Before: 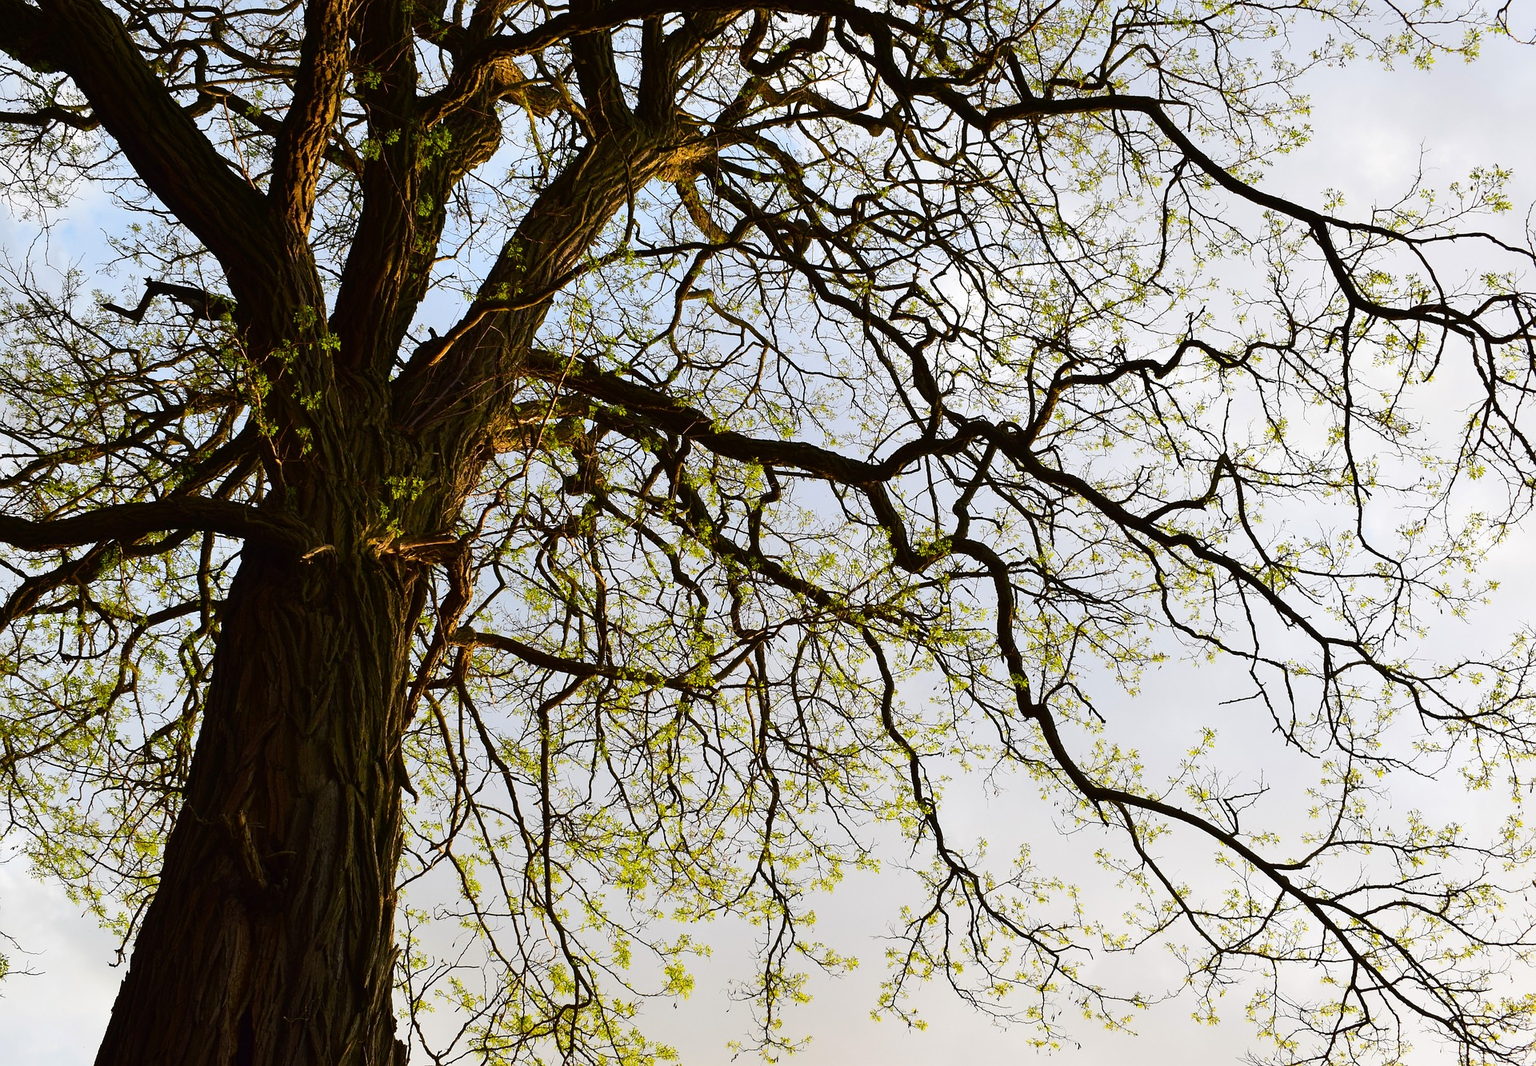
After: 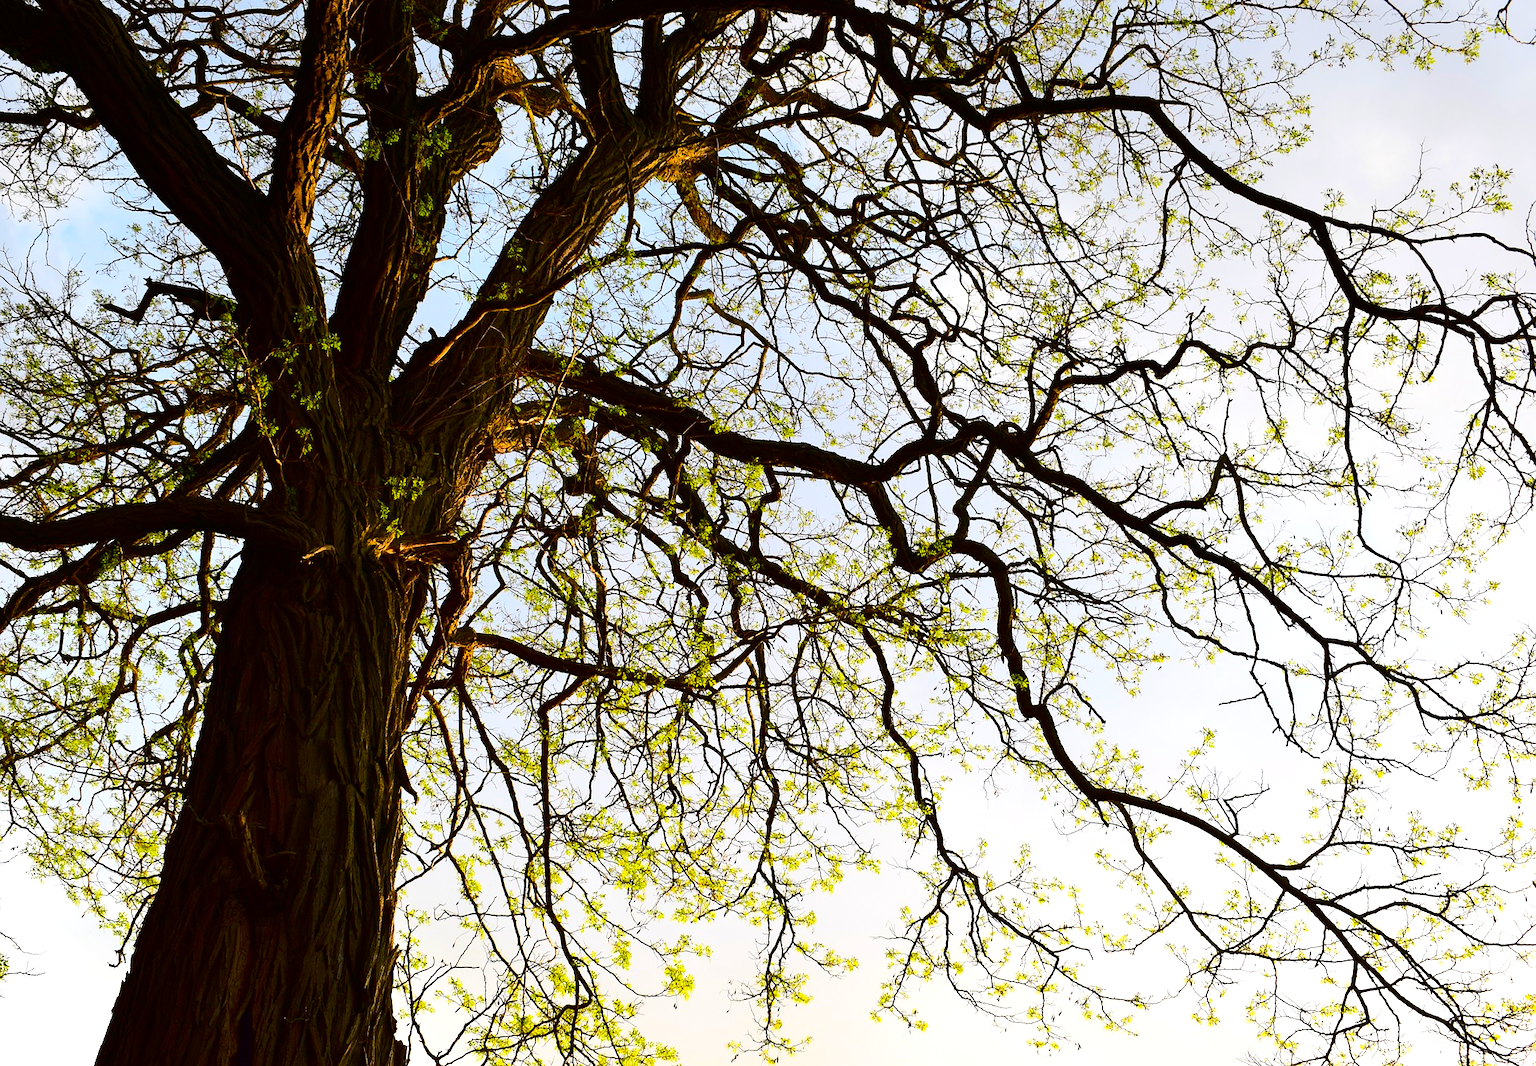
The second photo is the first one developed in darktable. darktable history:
graduated density: on, module defaults
contrast brightness saturation: contrast 0.18, saturation 0.3
exposure: black level correction 0.001, exposure 0.5 EV, compensate exposure bias true, compensate highlight preservation false
